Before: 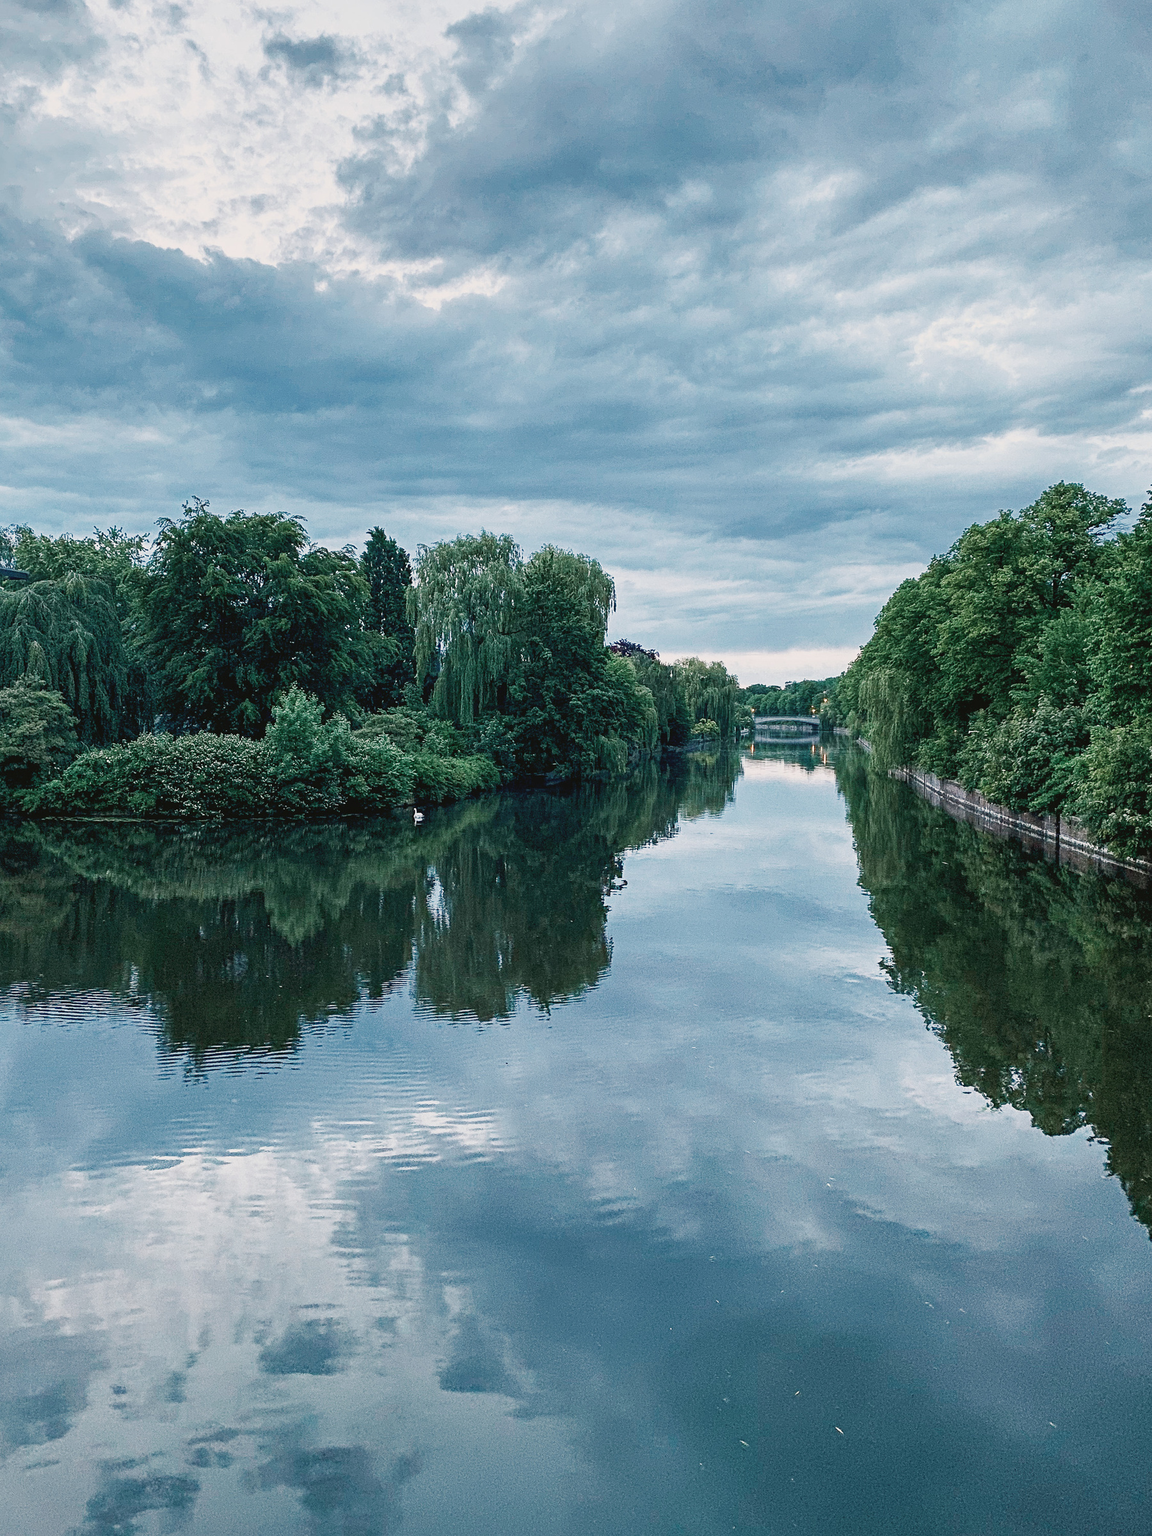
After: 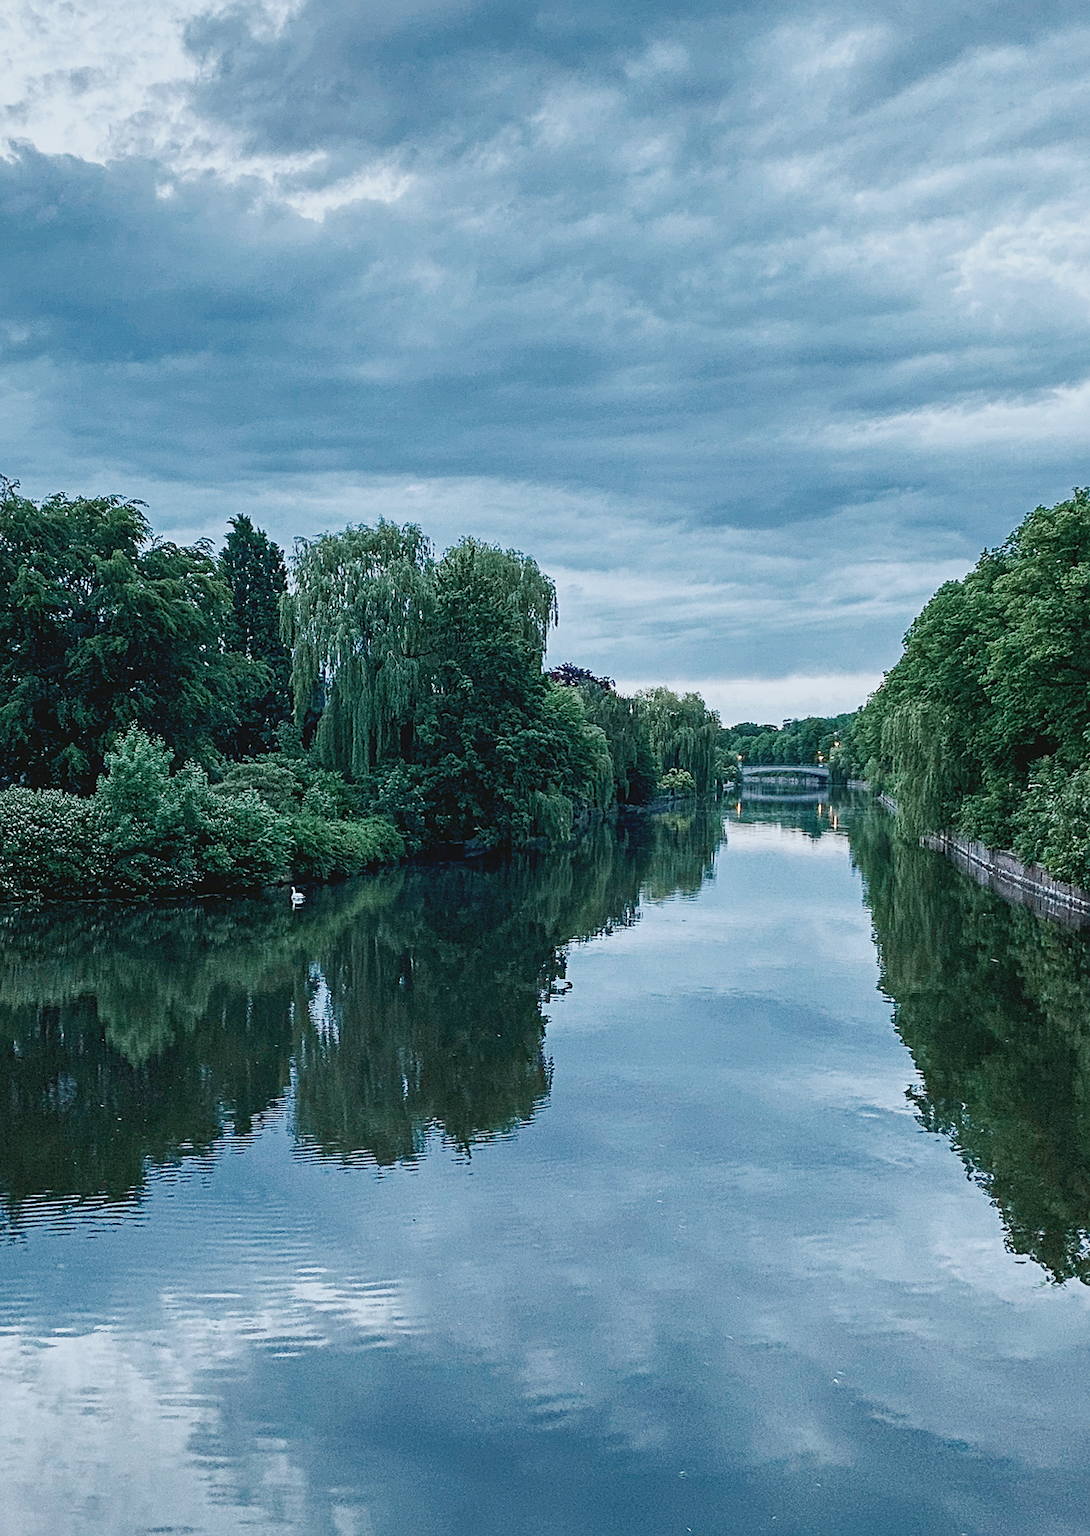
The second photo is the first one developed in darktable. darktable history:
color zones: curves: ch0 [(0, 0.5) (0.143, 0.5) (0.286, 0.5) (0.429, 0.495) (0.571, 0.437) (0.714, 0.44) (0.857, 0.496) (1, 0.5)]
crop and rotate: left 17.046%, top 10.659%, right 12.989%, bottom 14.553%
white balance: red 0.925, blue 1.046
rotate and perspective: lens shift (vertical) 0.048, lens shift (horizontal) -0.024, automatic cropping off
fill light: on, module defaults
sharpen: amount 0.2
